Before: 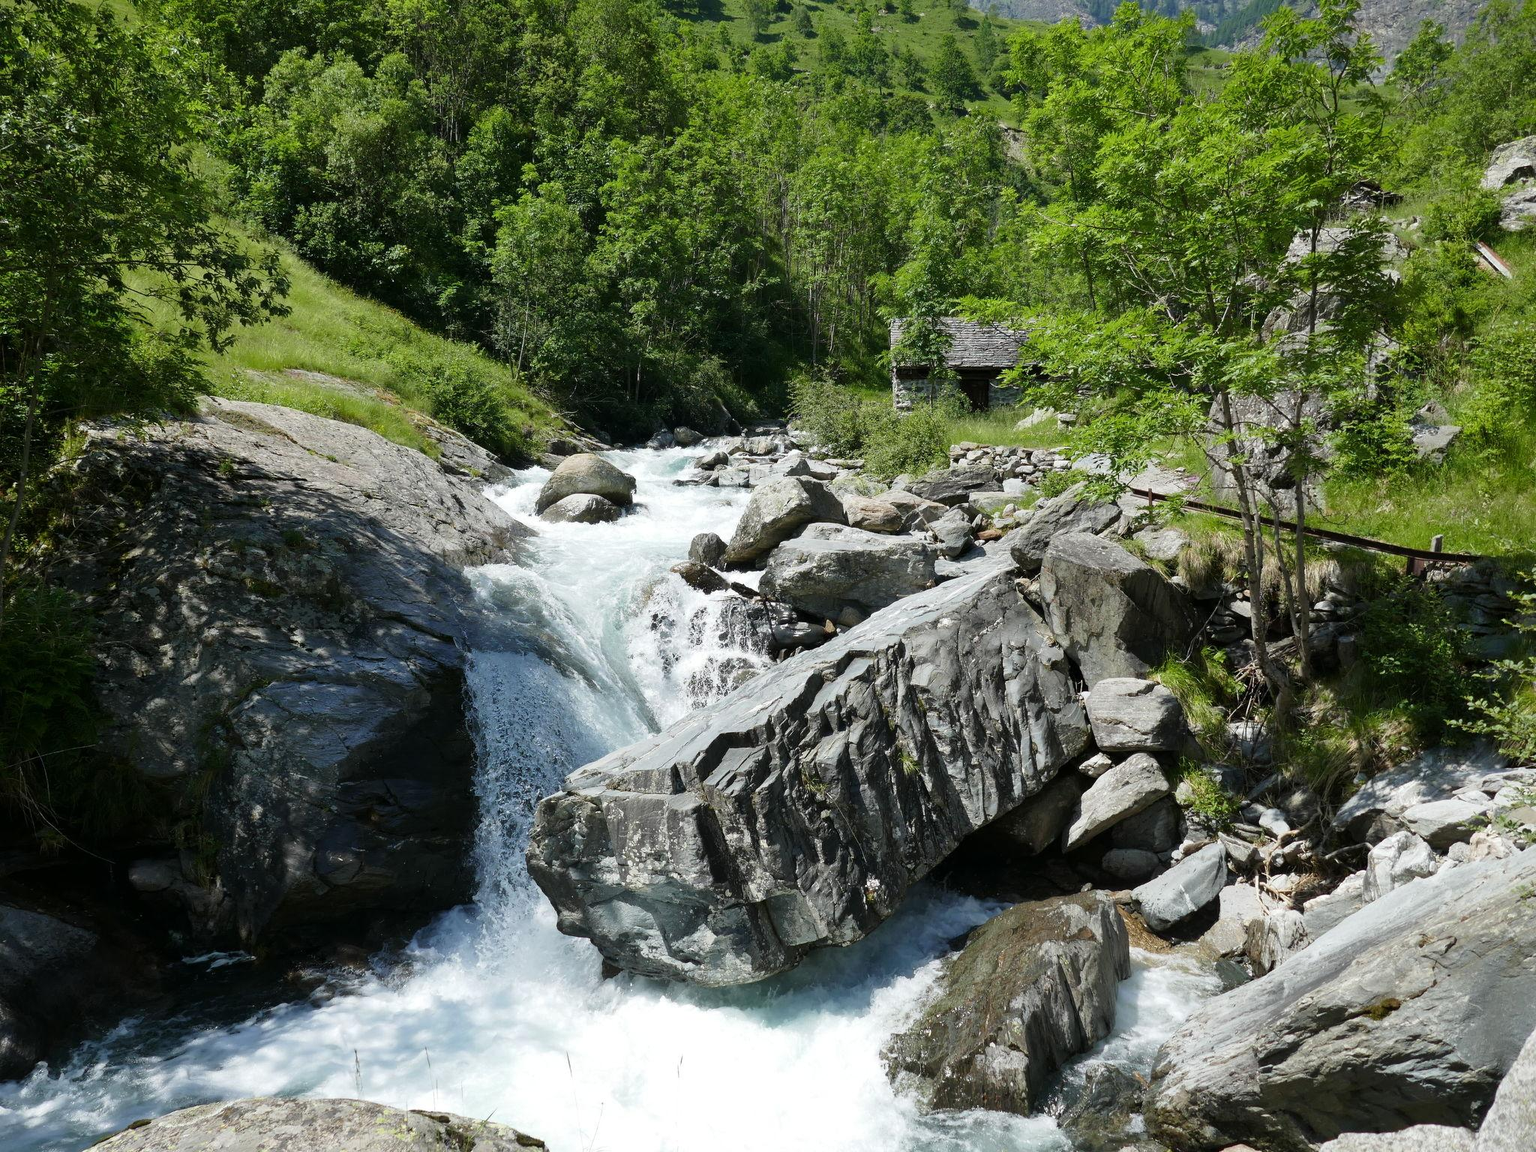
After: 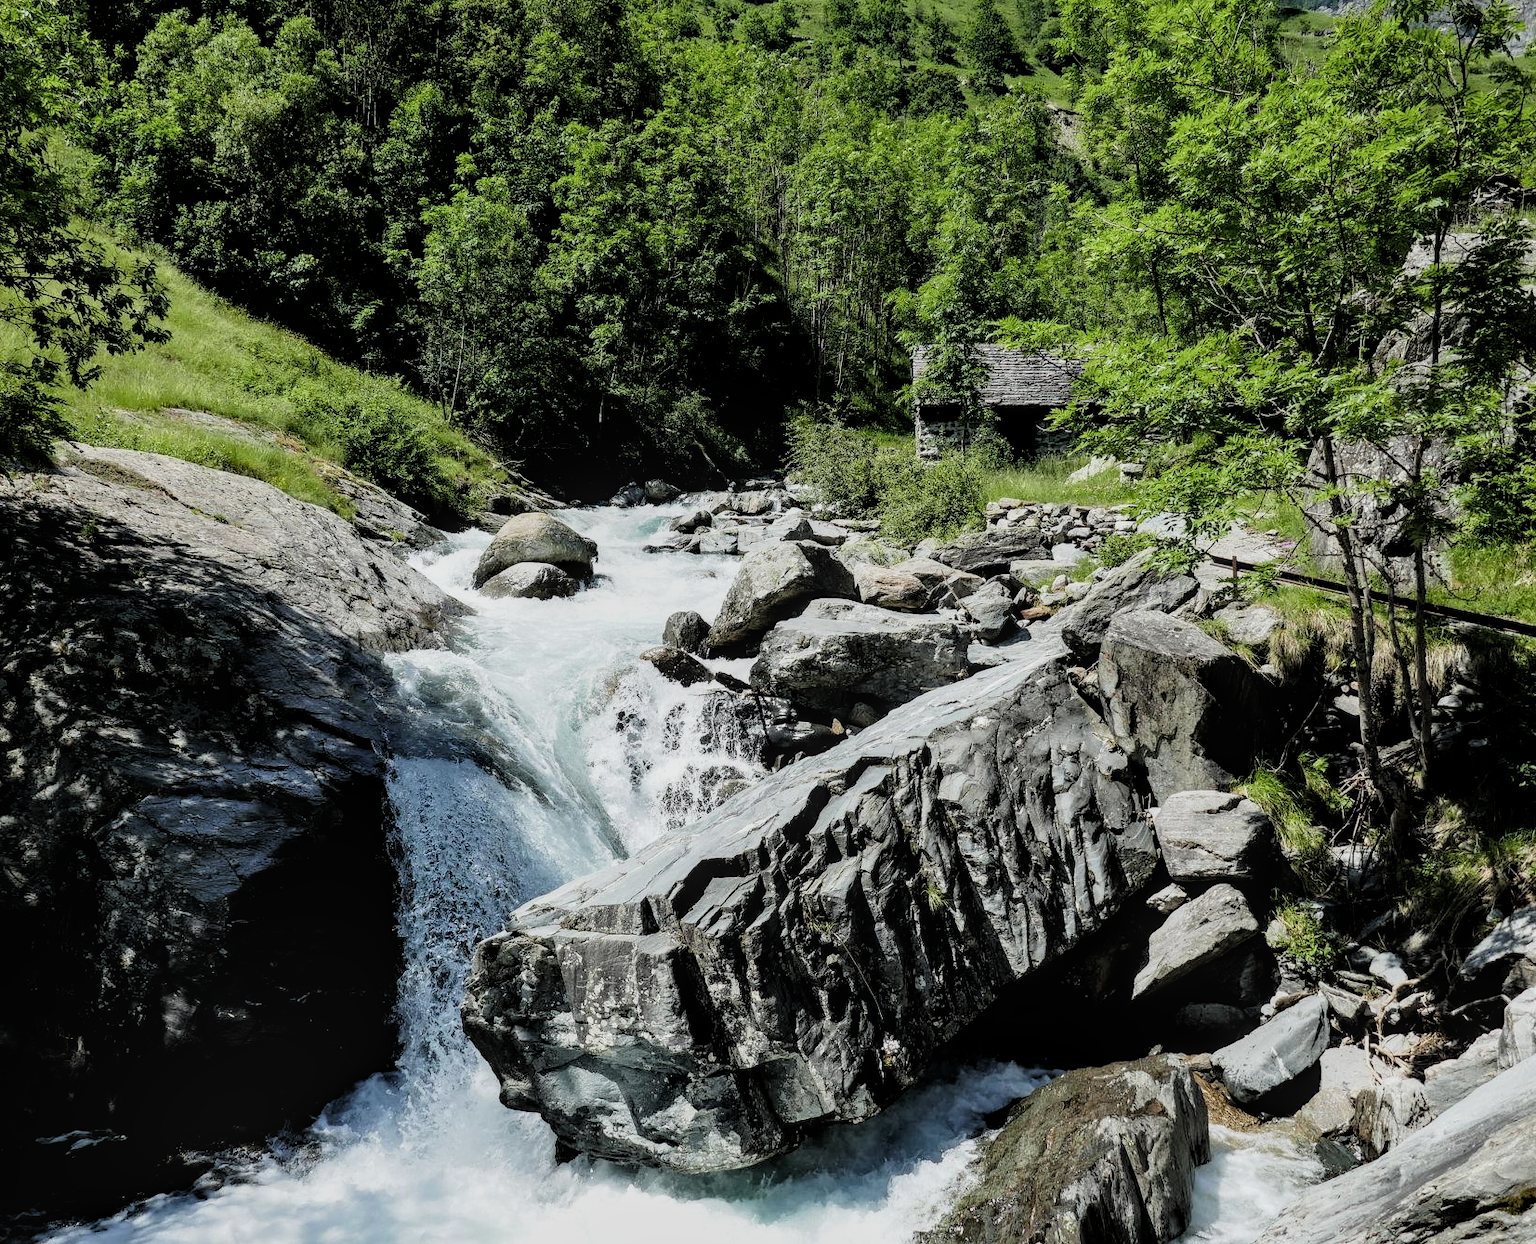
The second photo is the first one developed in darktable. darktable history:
crop: left 10.011%, top 3.488%, right 9.249%, bottom 9.275%
local contrast: on, module defaults
filmic rgb: black relative exposure -7.5 EV, white relative exposure 4.99 EV, hardness 3.3, contrast 1.3, color science v4 (2020), contrast in shadows soft, contrast in highlights soft
